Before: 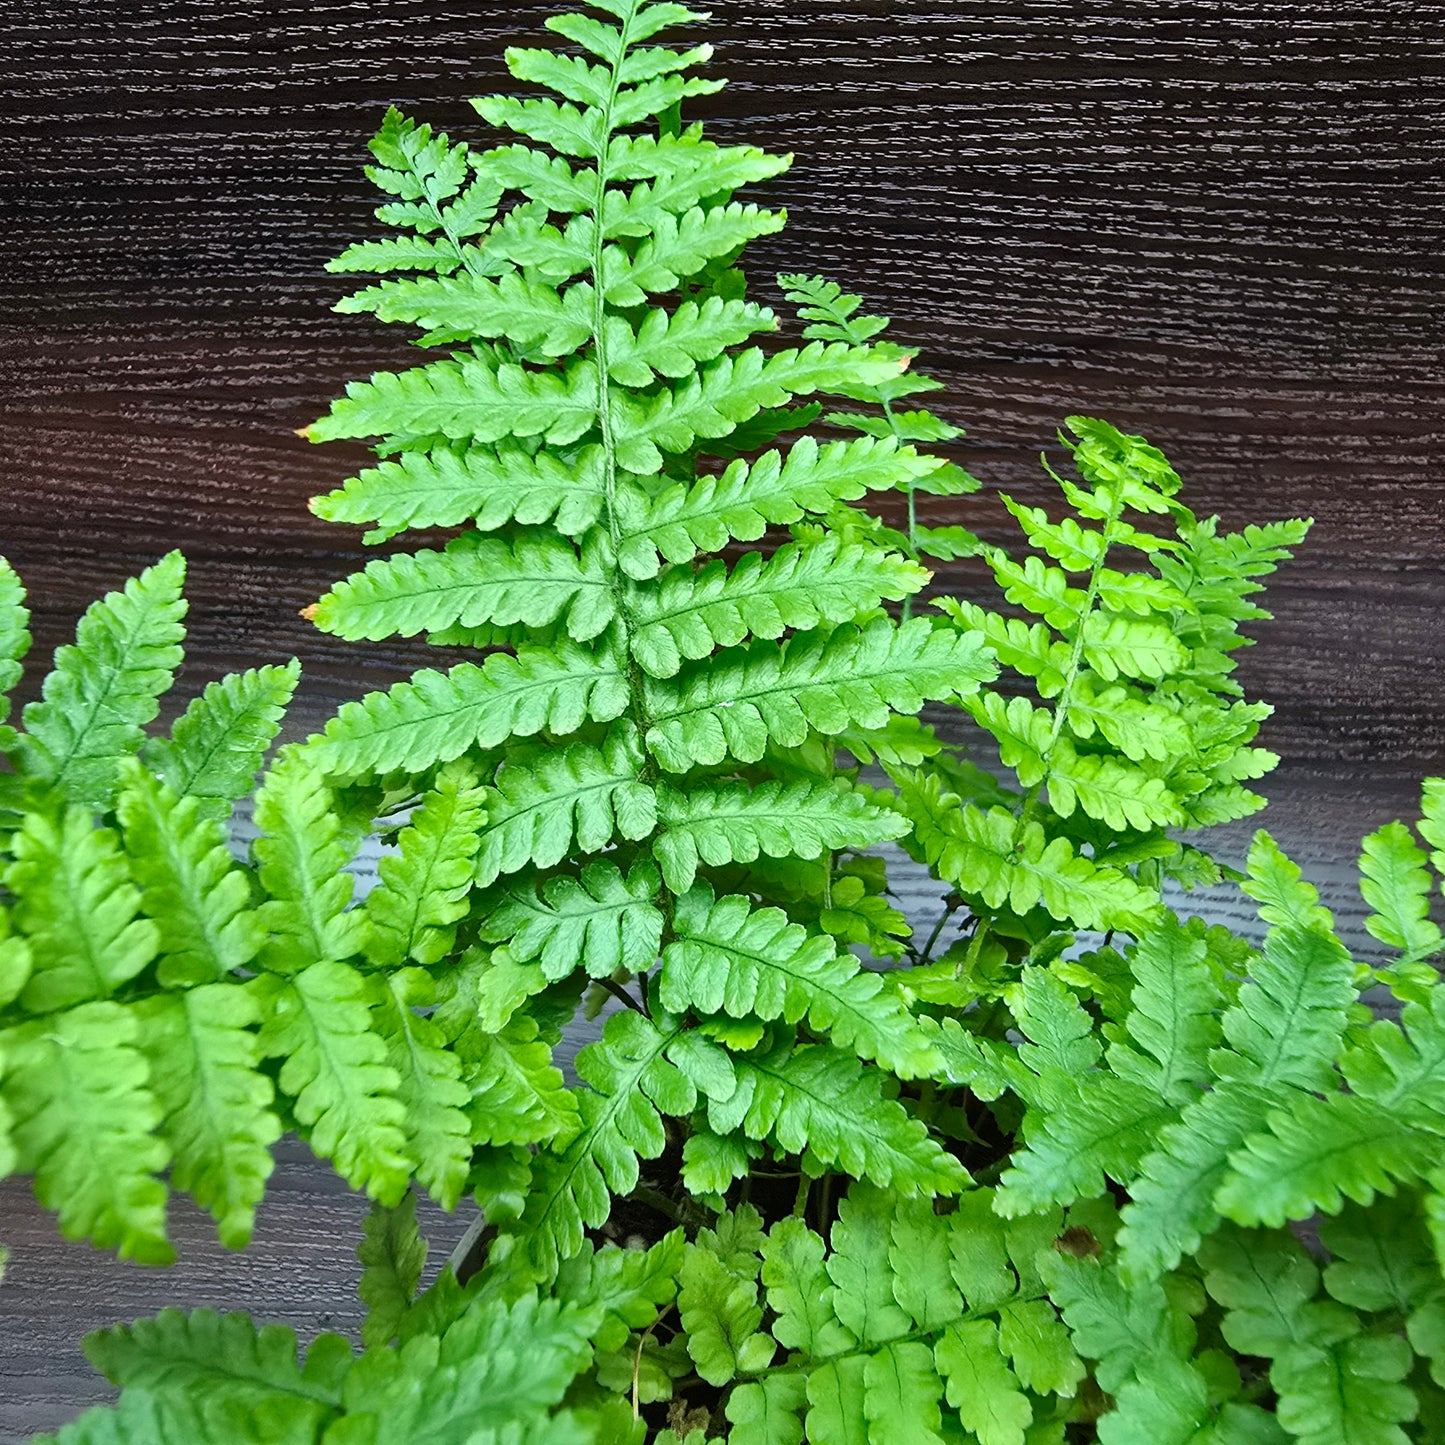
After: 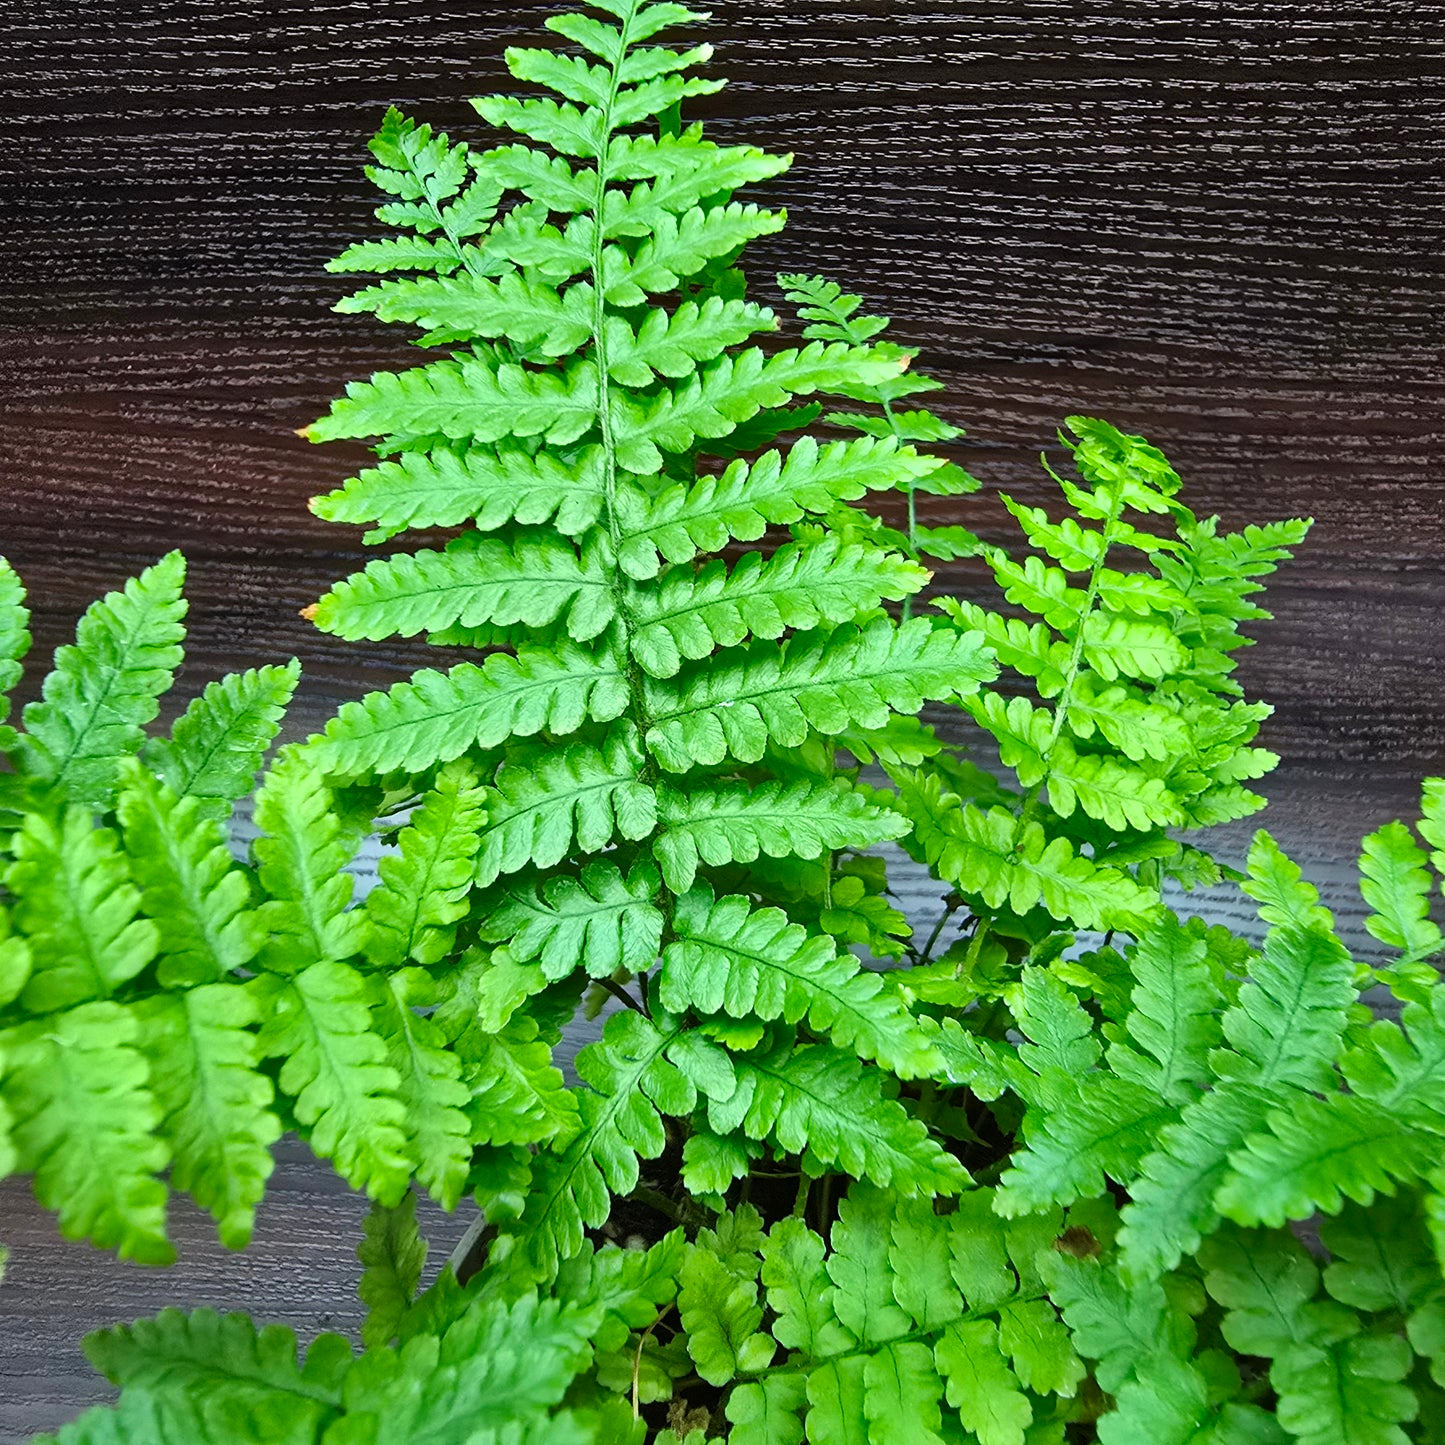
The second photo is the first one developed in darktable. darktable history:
color correction: highlights b* 0.055, saturation 1.12
